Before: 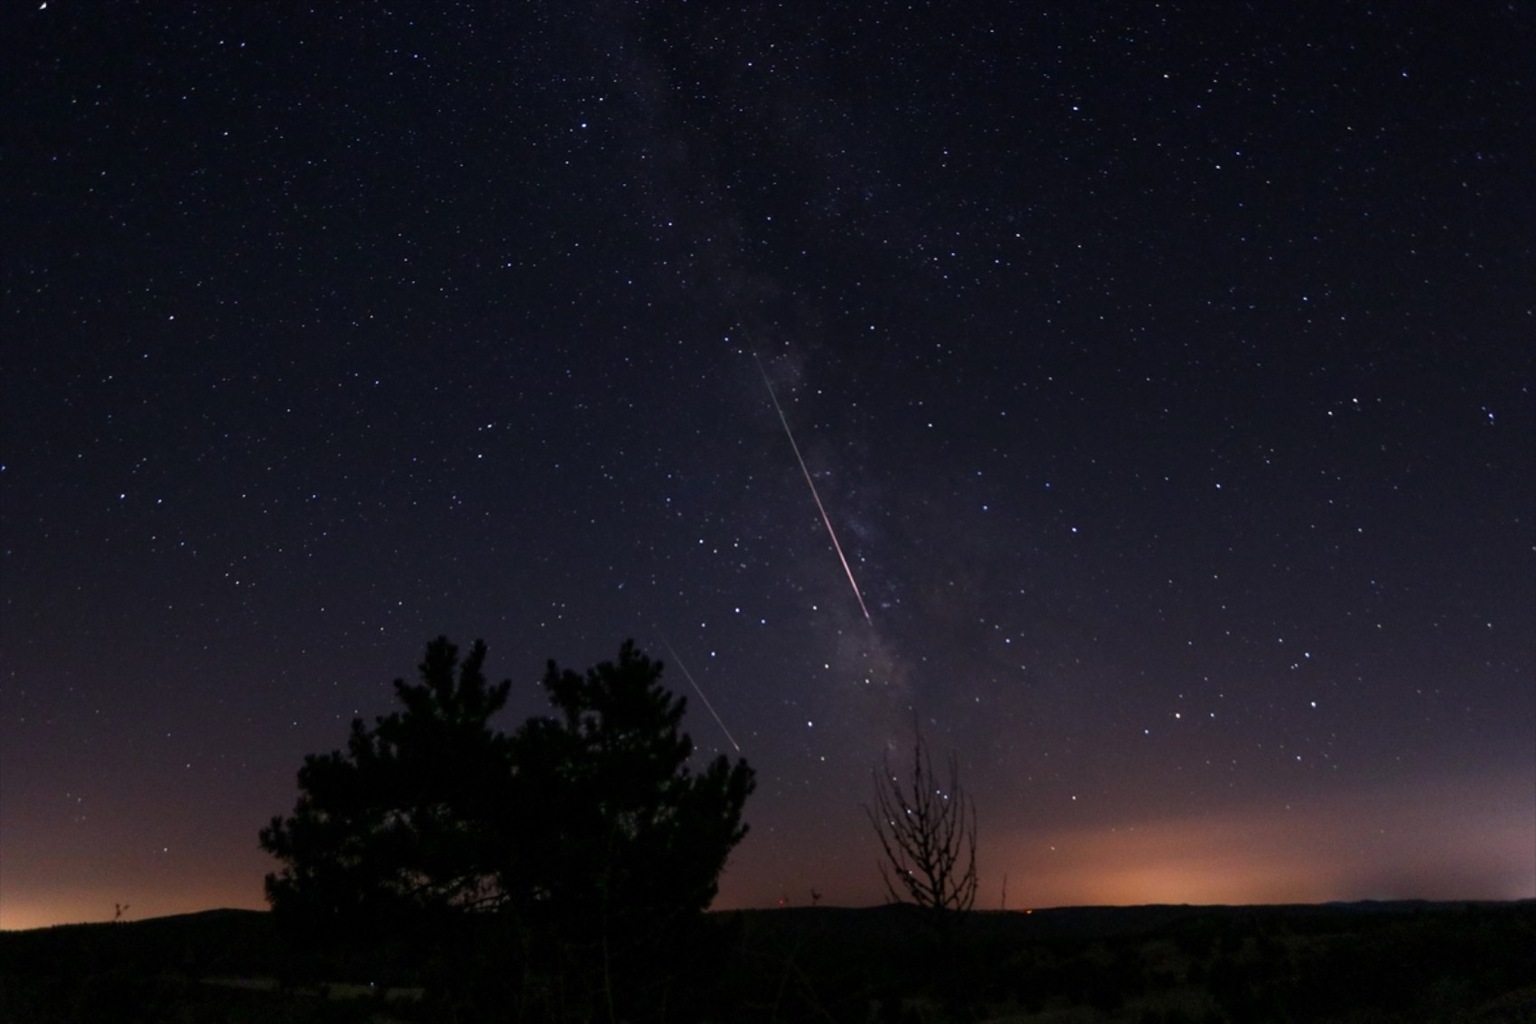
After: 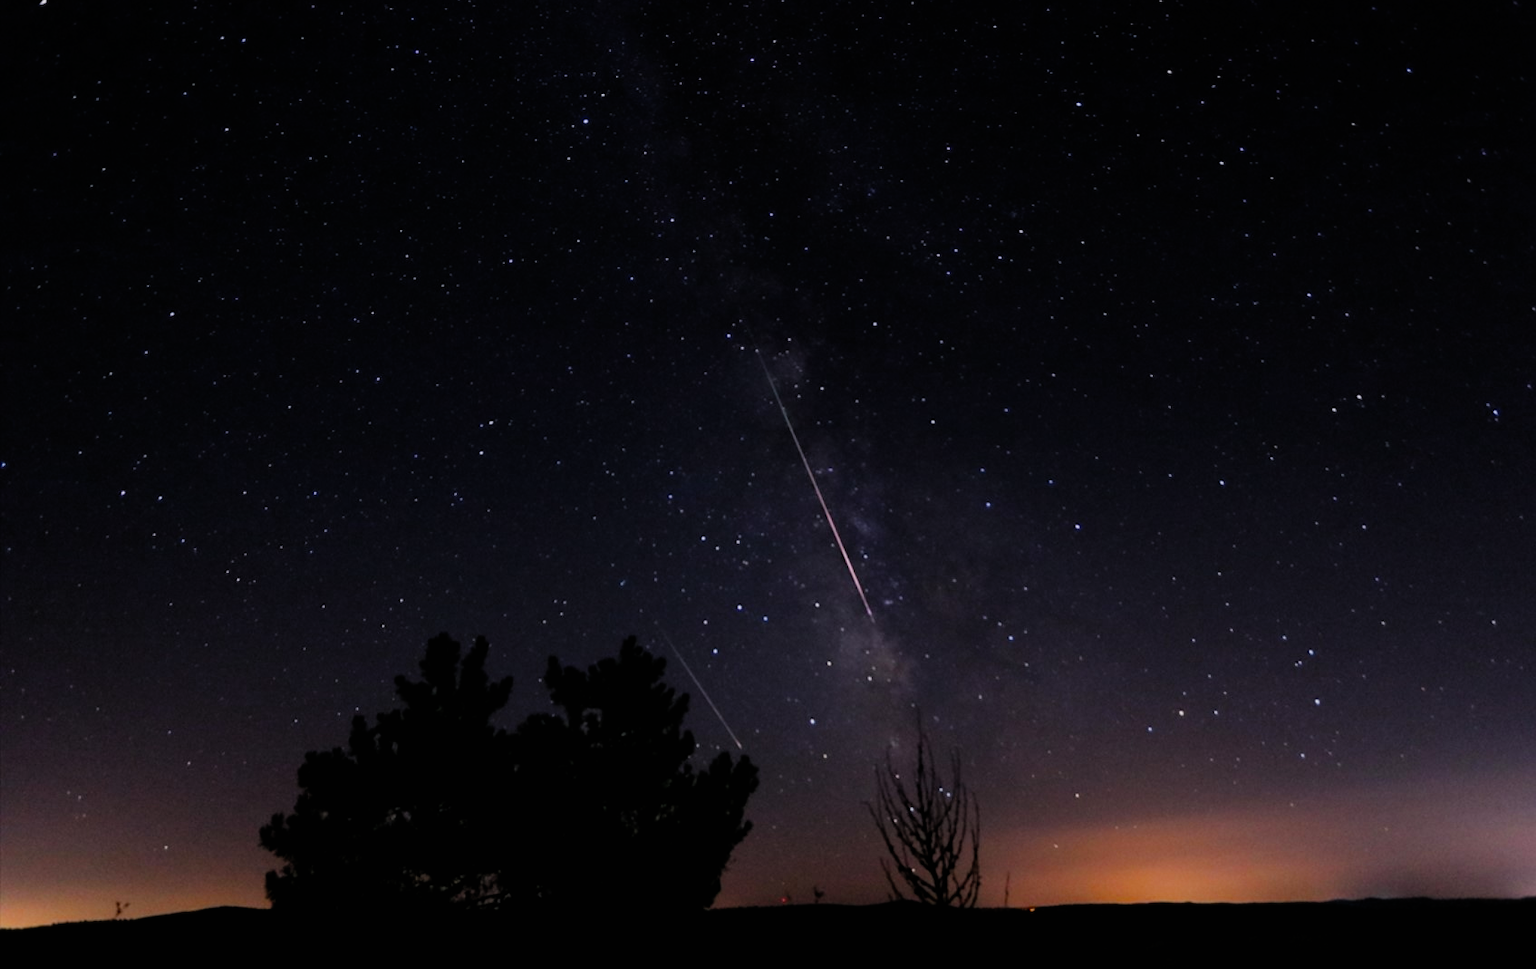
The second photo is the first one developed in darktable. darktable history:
crop: top 0.448%, right 0.264%, bottom 5.045%
filmic rgb: black relative exposure -7.75 EV, white relative exposure 4.4 EV, threshold 3 EV, hardness 3.76, latitude 38.11%, contrast 0.966, highlights saturation mix 10%, shadows ↔ highlights balance 4.59%, color science v4 (2020), enable highlight reconstruction true
shadows and highlights: shadows 20.91, highlights -82.73, soften with gaussian
